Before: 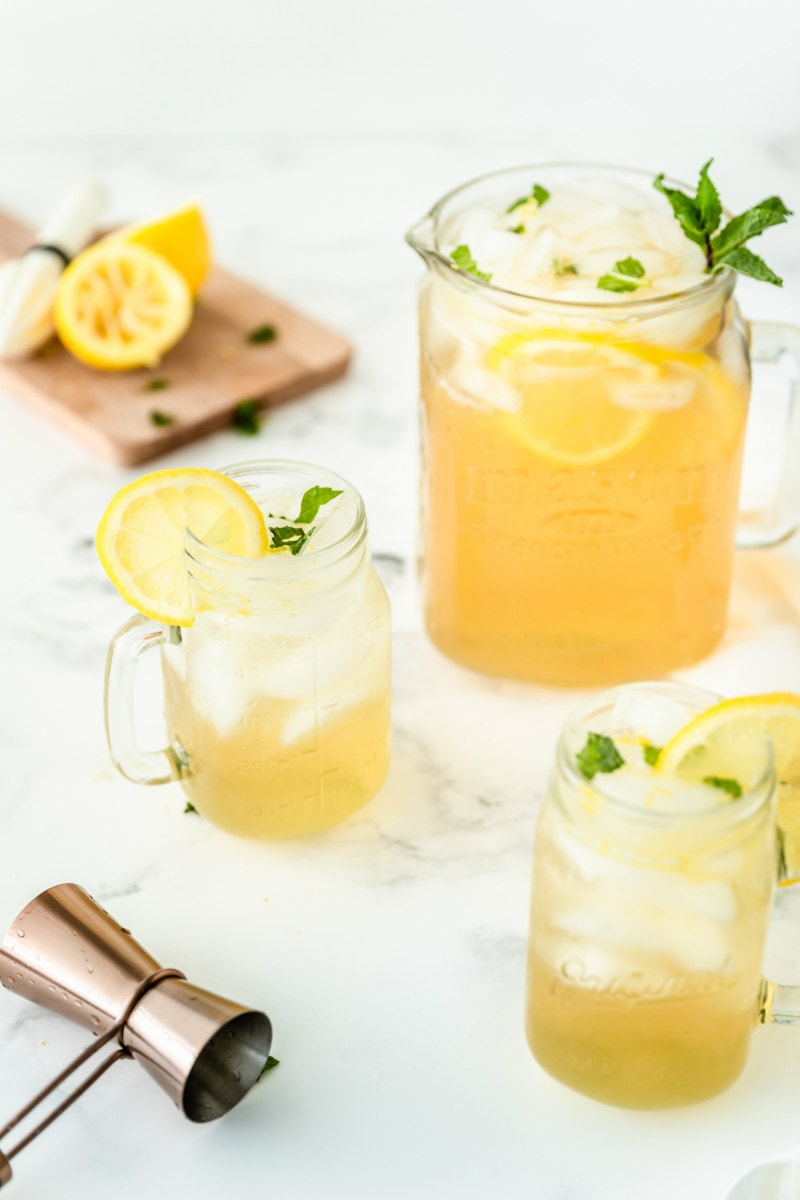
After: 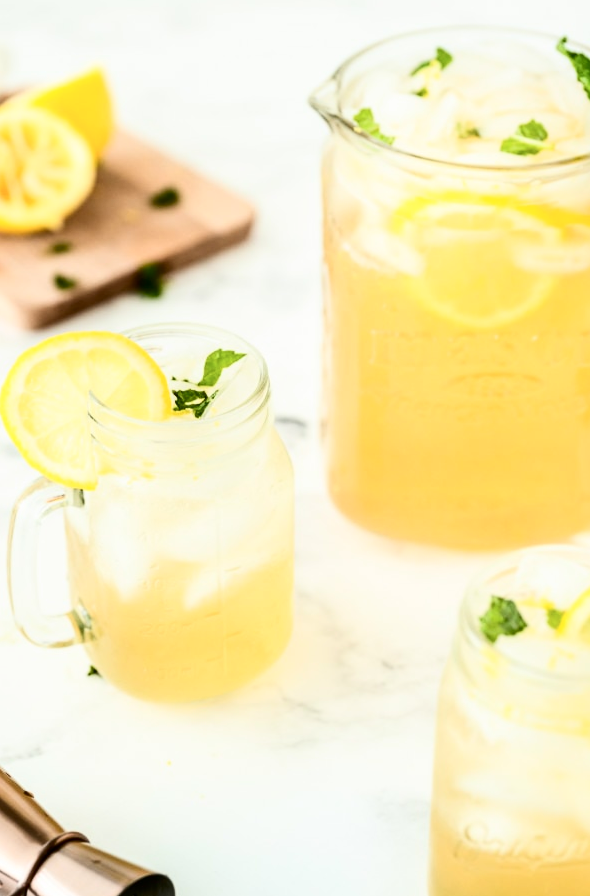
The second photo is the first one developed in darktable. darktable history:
contrast brightness saturation: contrast 0.277
crop and rotate: left 12.152%, top 11.429%, right 13.973%, bottom 13.839%
